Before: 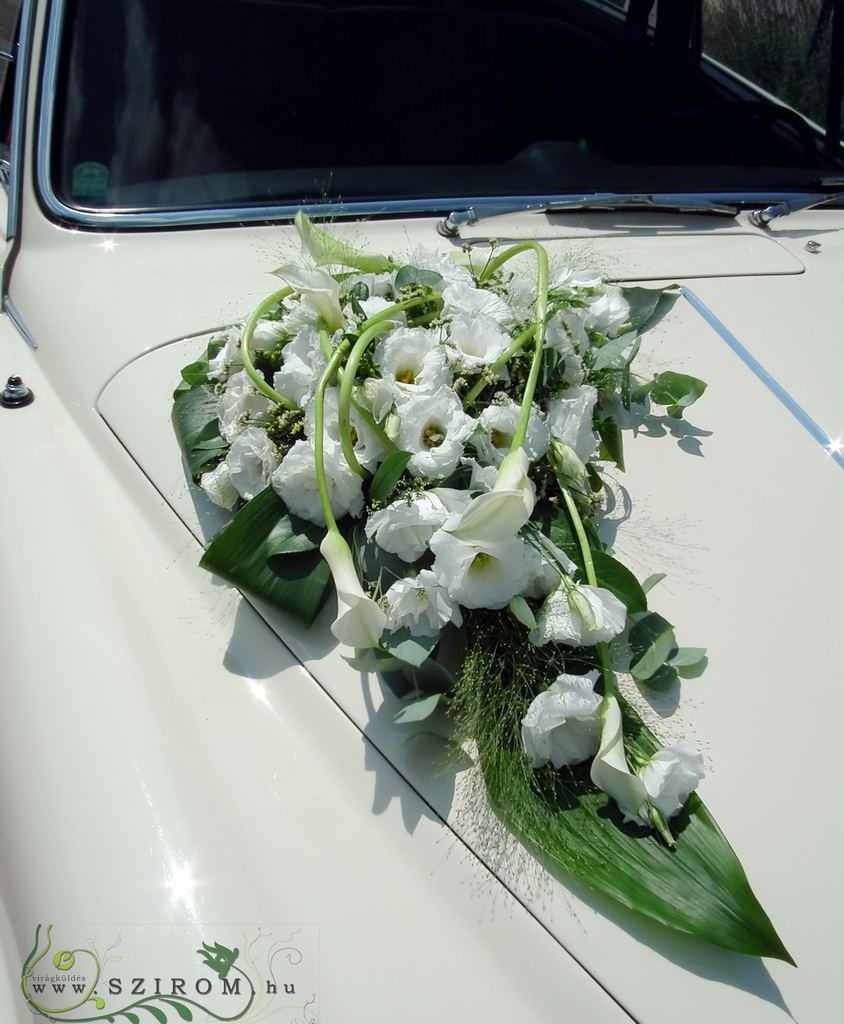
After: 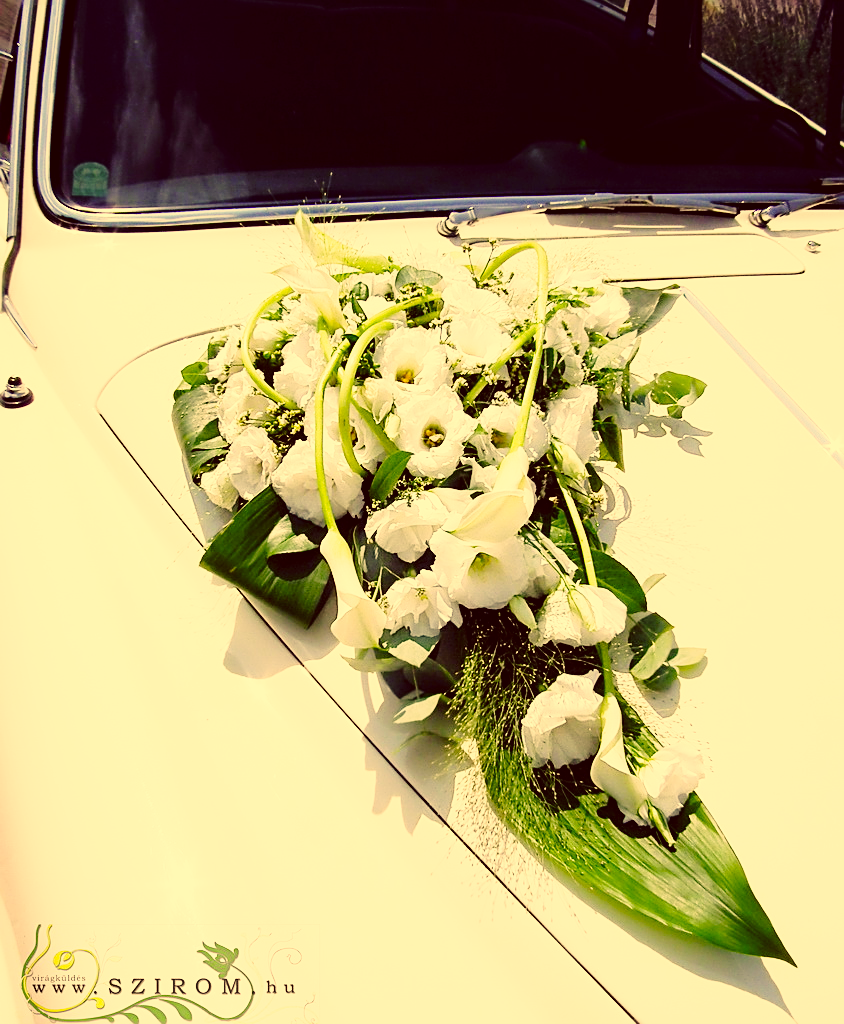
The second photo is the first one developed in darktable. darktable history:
color correction: highlights a* 10.12, highlights b* 39.04, shadows a* 14.62, shadows b* 3.37
base curve: curves: ch0 [(0, 0) (0.028, 0.03) (0.105, 0.232) (0.387, 0.748) (0.754, 0.968) (1, 1)], fusion 1, exposure shift 0.576, preserve colors none
sharpen: on, module defaults
